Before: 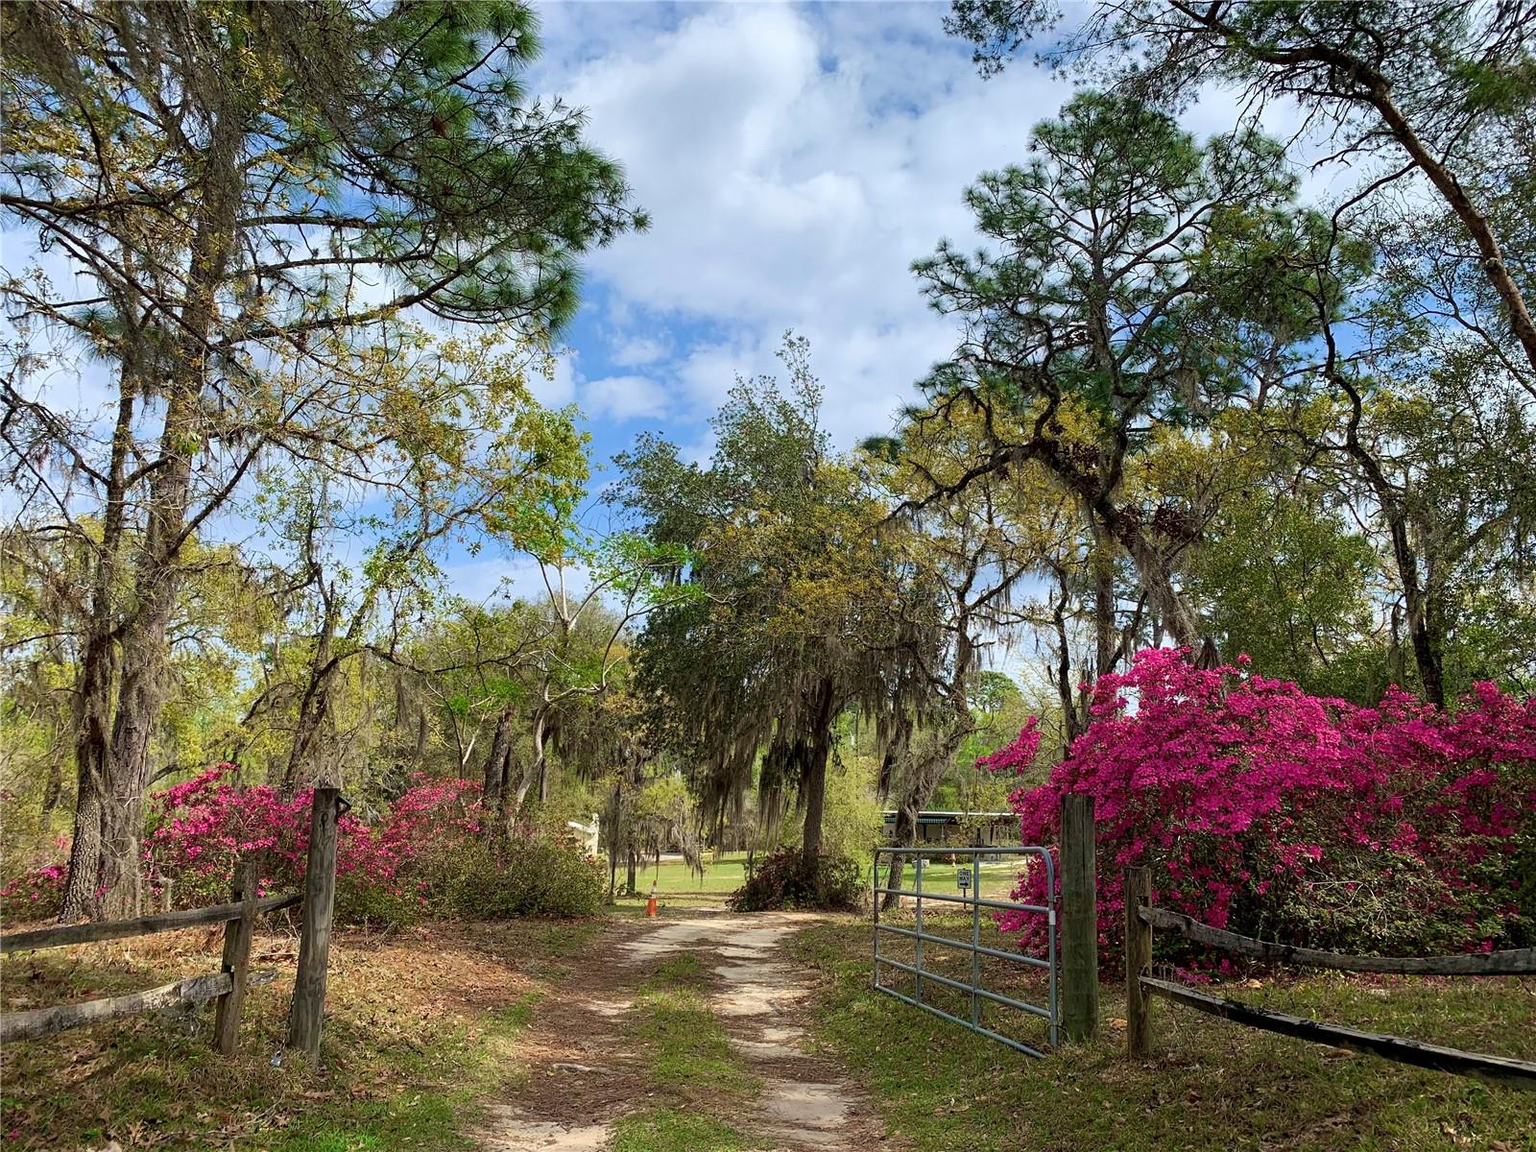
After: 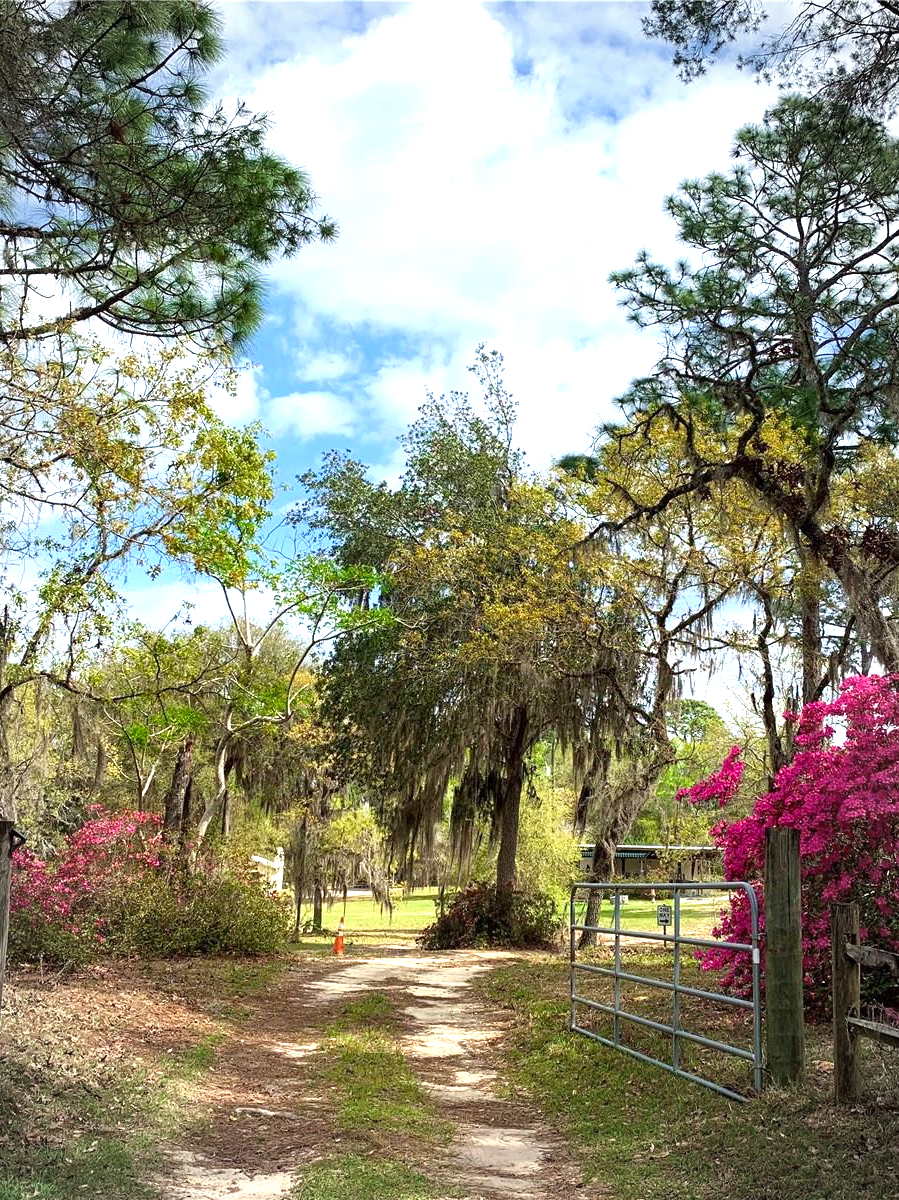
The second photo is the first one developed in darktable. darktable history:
vignetting: brightness -0.273, automatic ratio true, unbound false
crop: left 21.256%, right 22.538%
color balance rgb: perceptual saturation grading › global saturation -2.472%, perceptual saturation grading › highlights -7.485%, perceptual saturation grading › mid-tones 8.739%, perceptual saturation grading › shadows 4.395%, perceptual brilliance grading › global brilliance 25.756%
